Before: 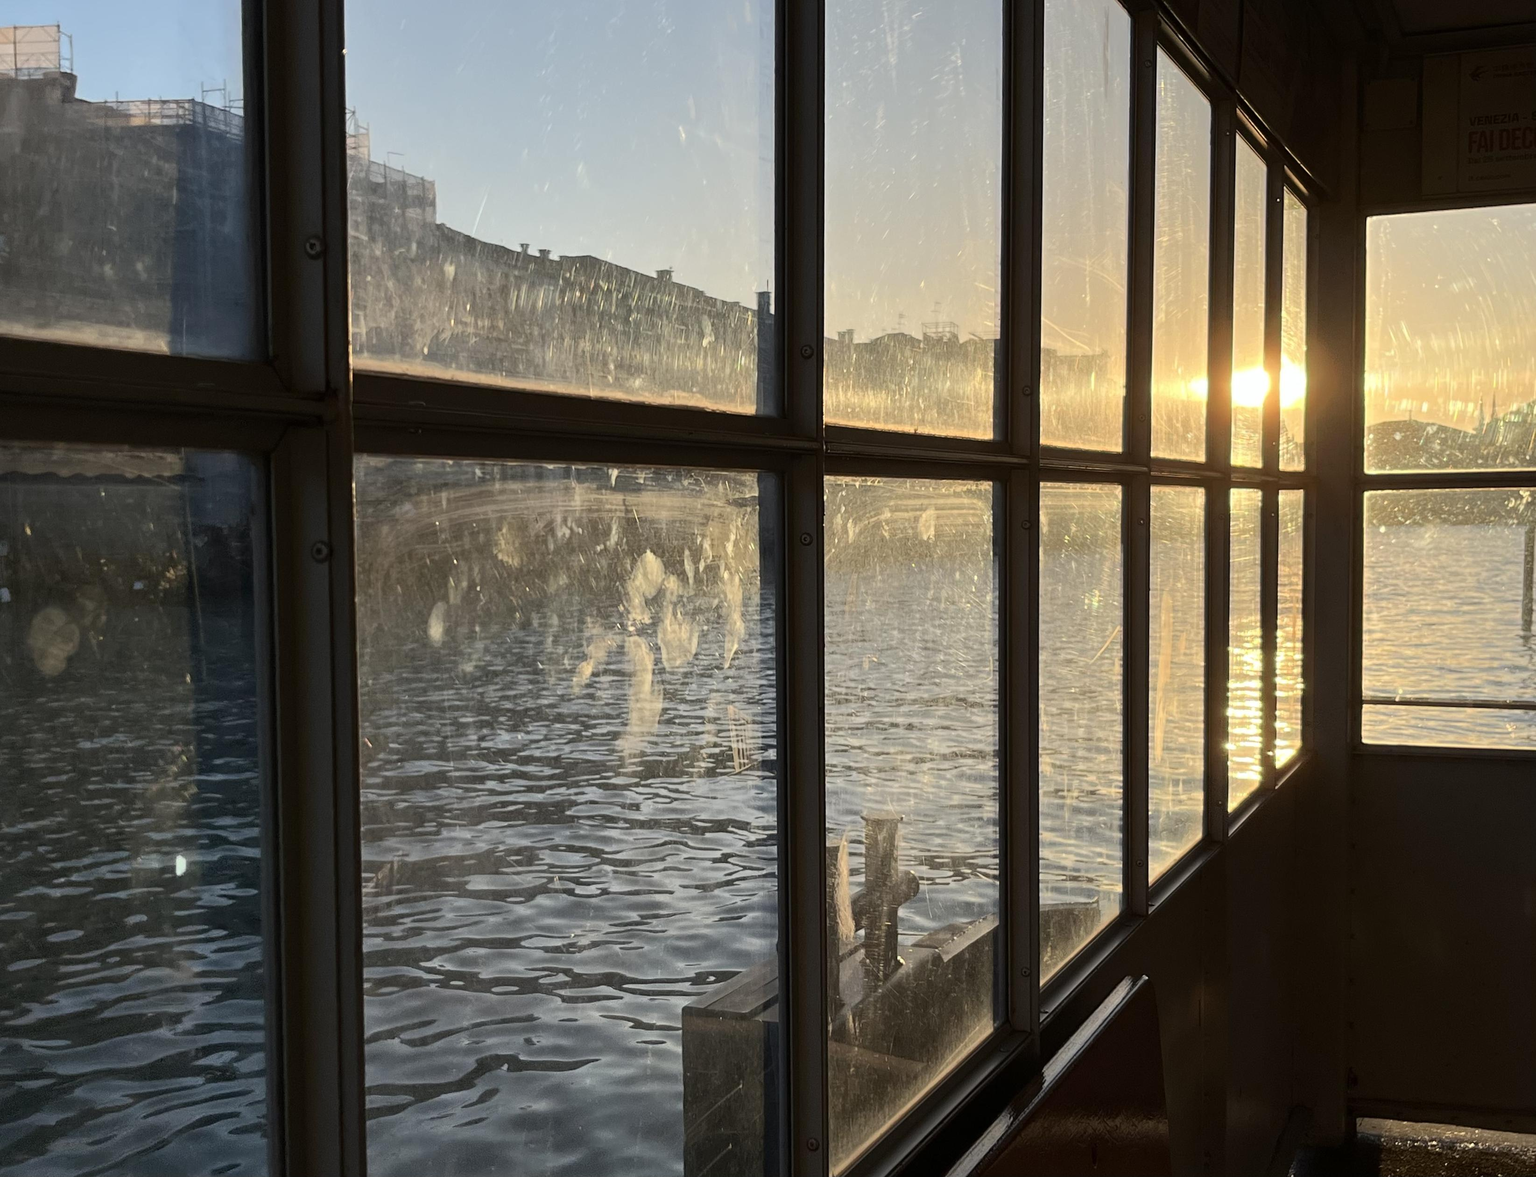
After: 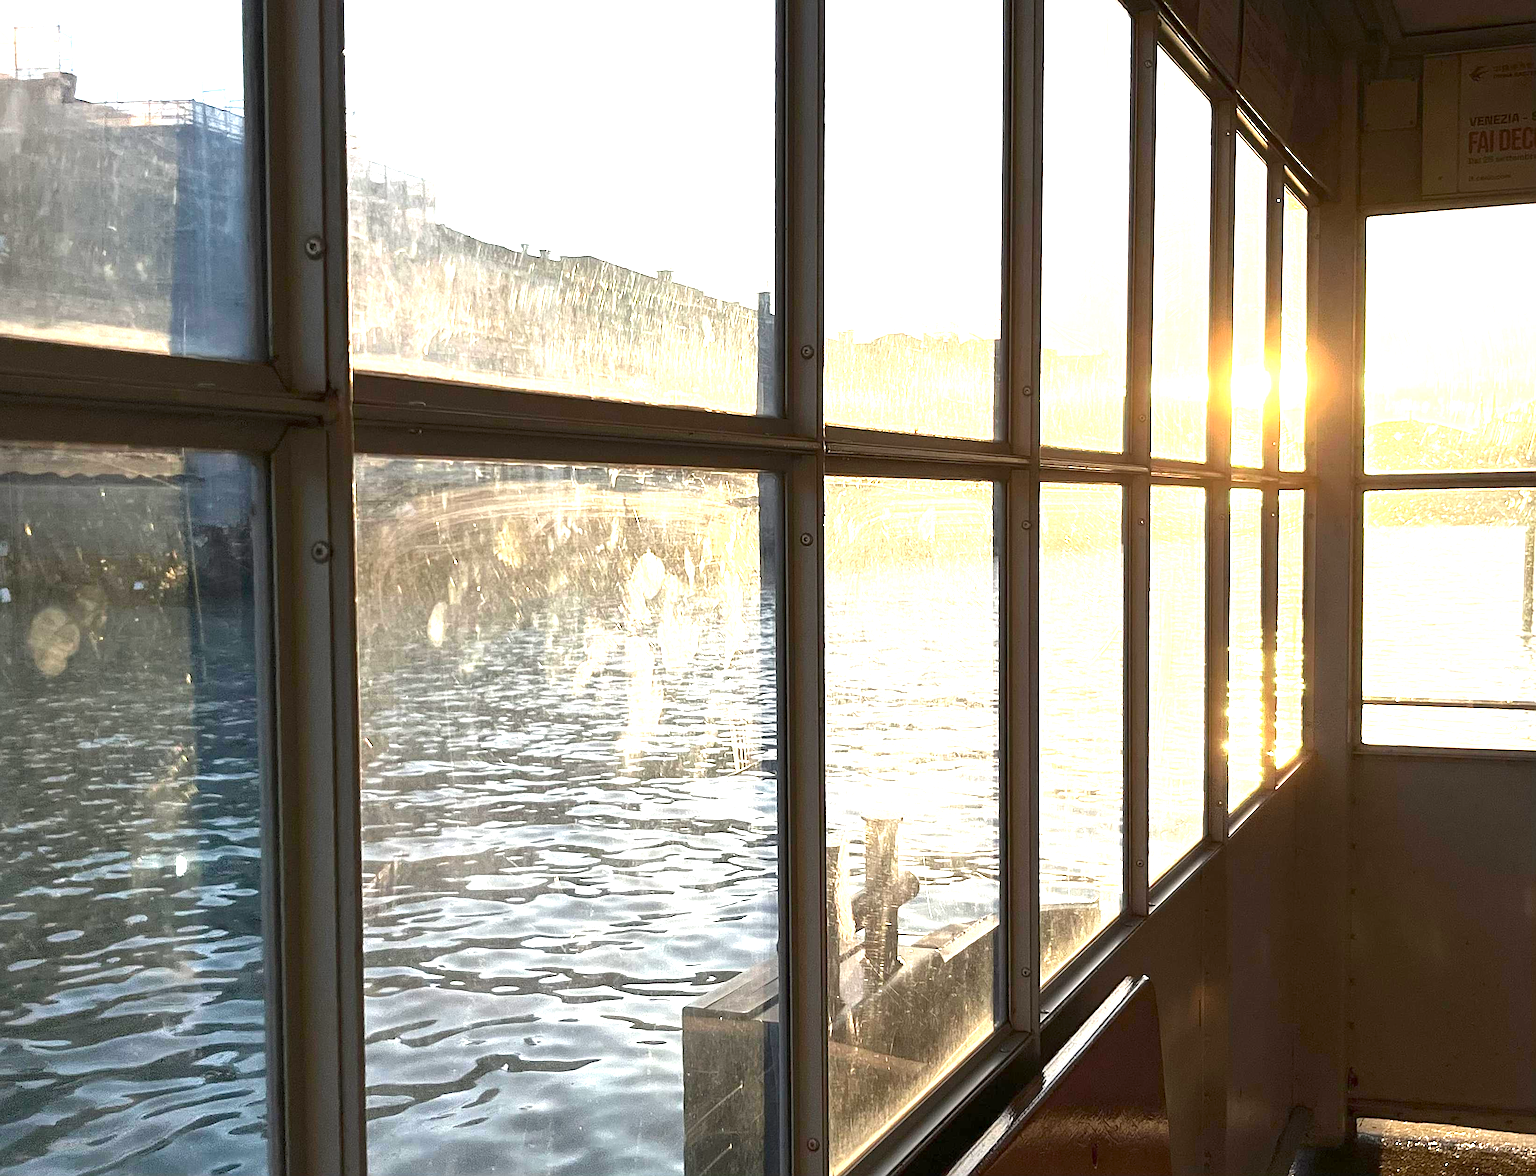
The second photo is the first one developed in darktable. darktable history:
exposure: exposure 2 EV, compensate highlight preservation false
sharpen: on, module defaults
